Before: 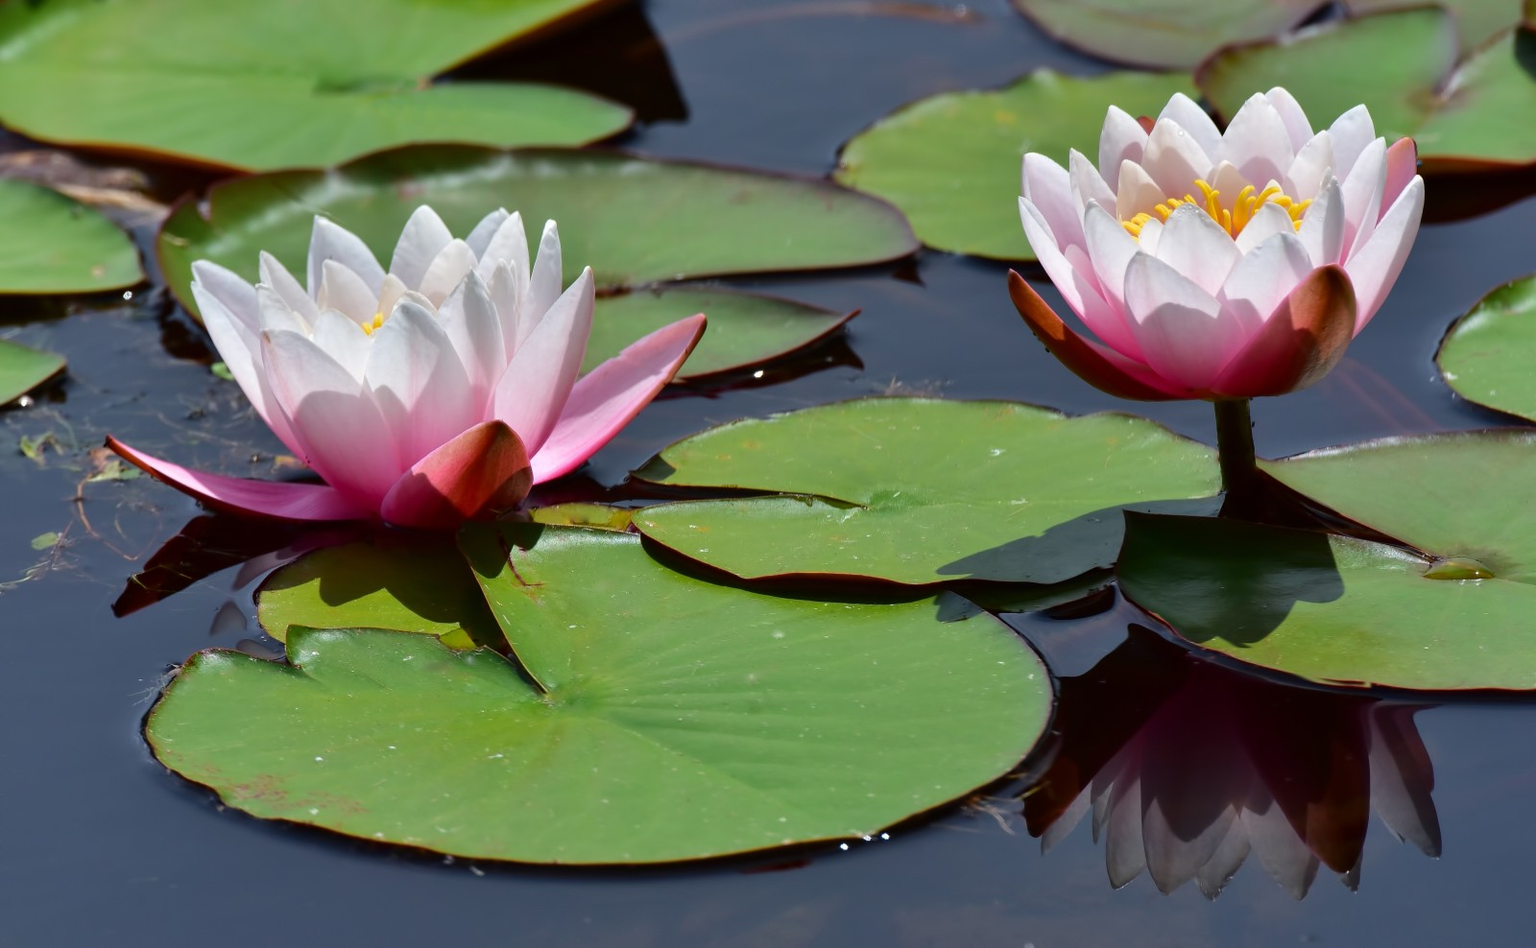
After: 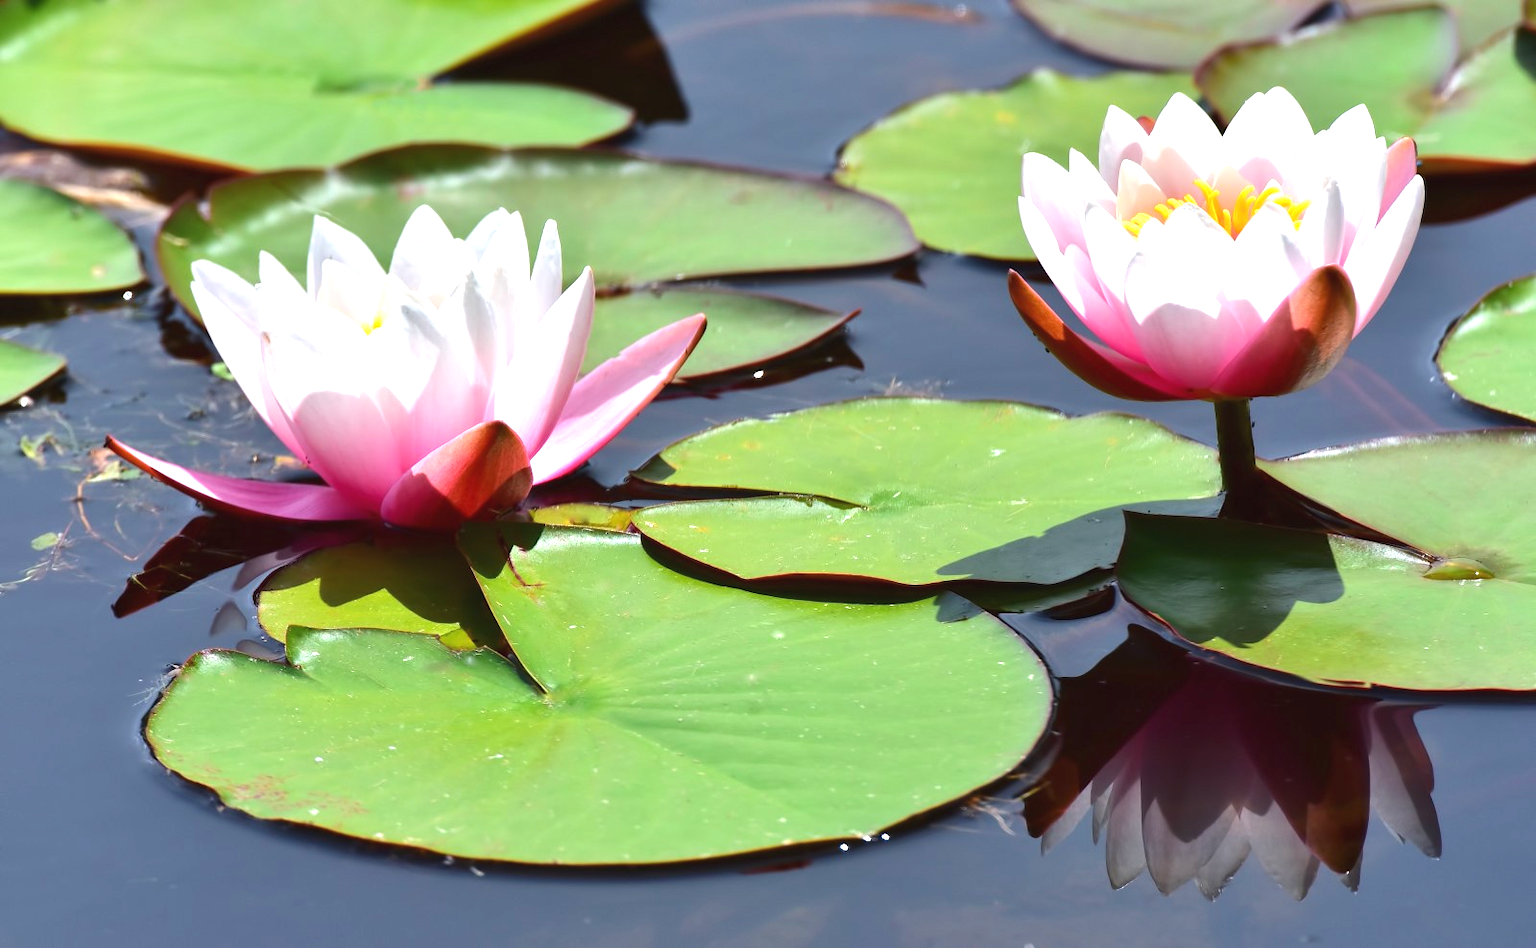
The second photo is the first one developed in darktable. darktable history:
exposure: black level correction -0.002, exposure 1.114 EV, compensate highlight preservation false
